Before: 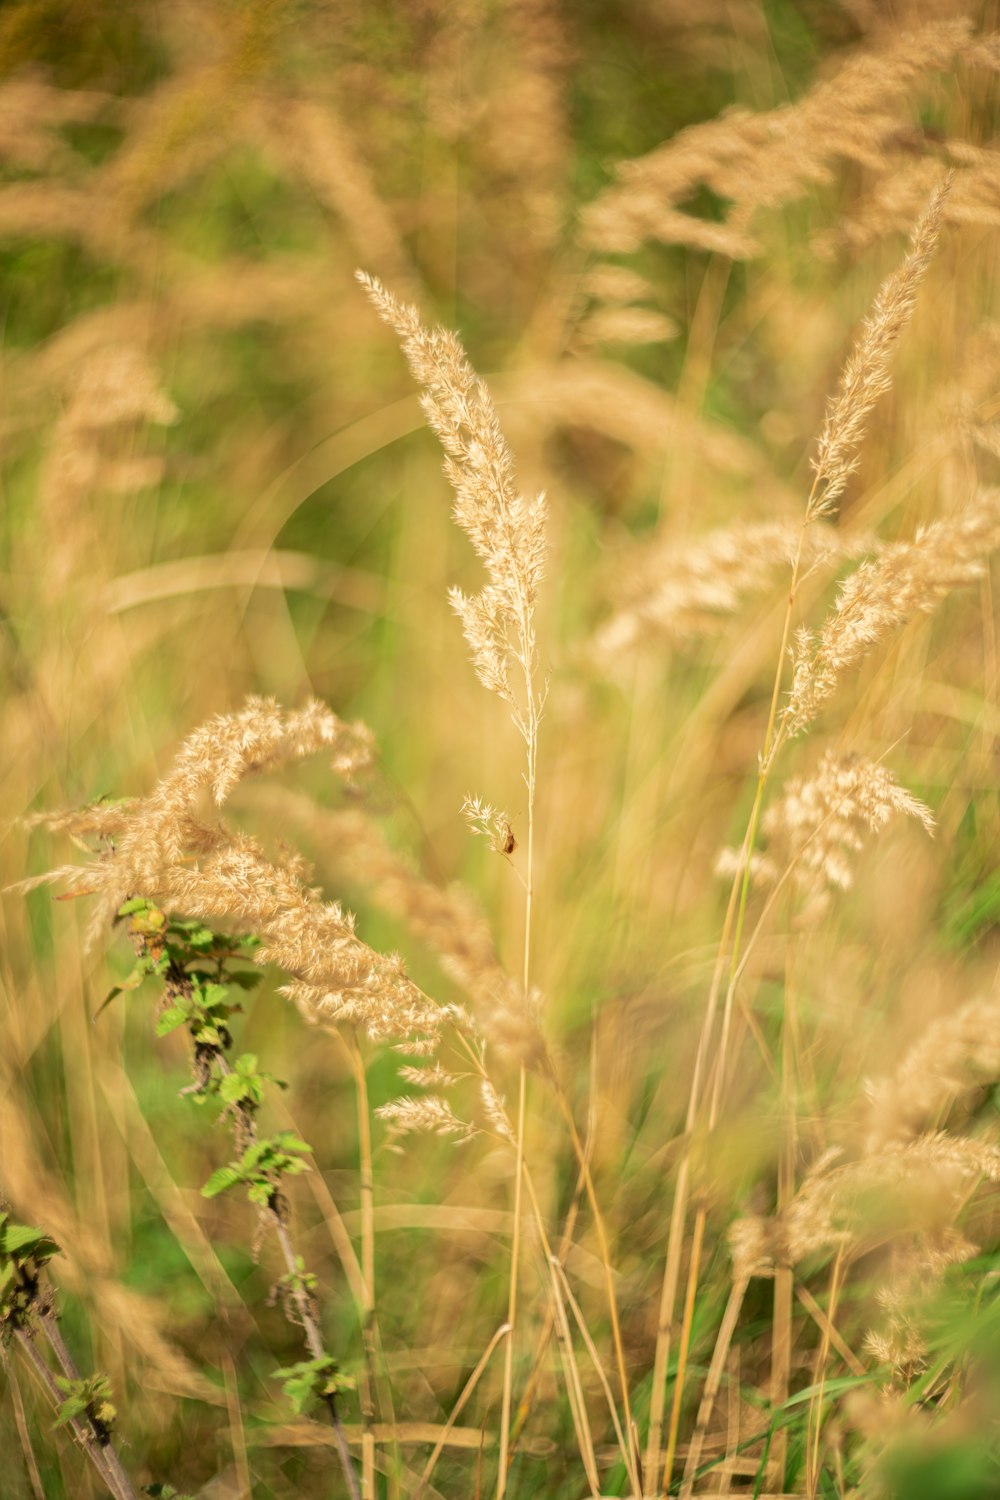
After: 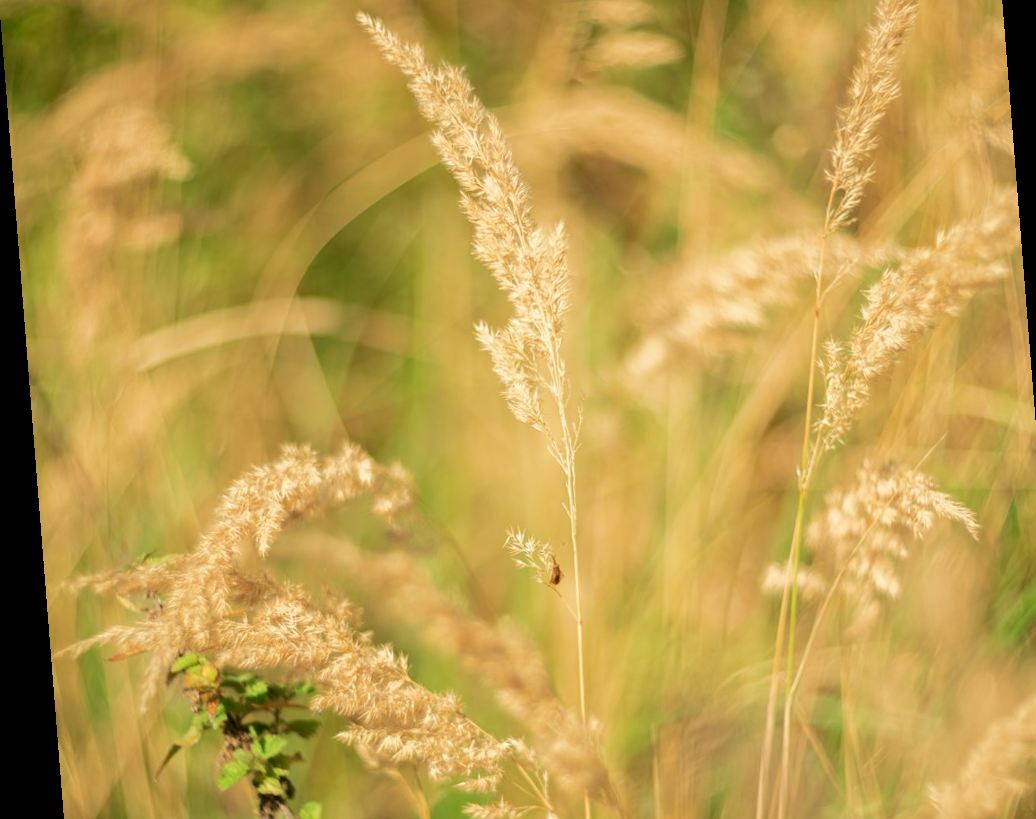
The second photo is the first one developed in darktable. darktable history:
crop: left 1.744%, top 19.225%, right 5.069%, bottom 28.357%
rotate and perspective: rotation -4.2°, shear 0.006, automatic cropping off
